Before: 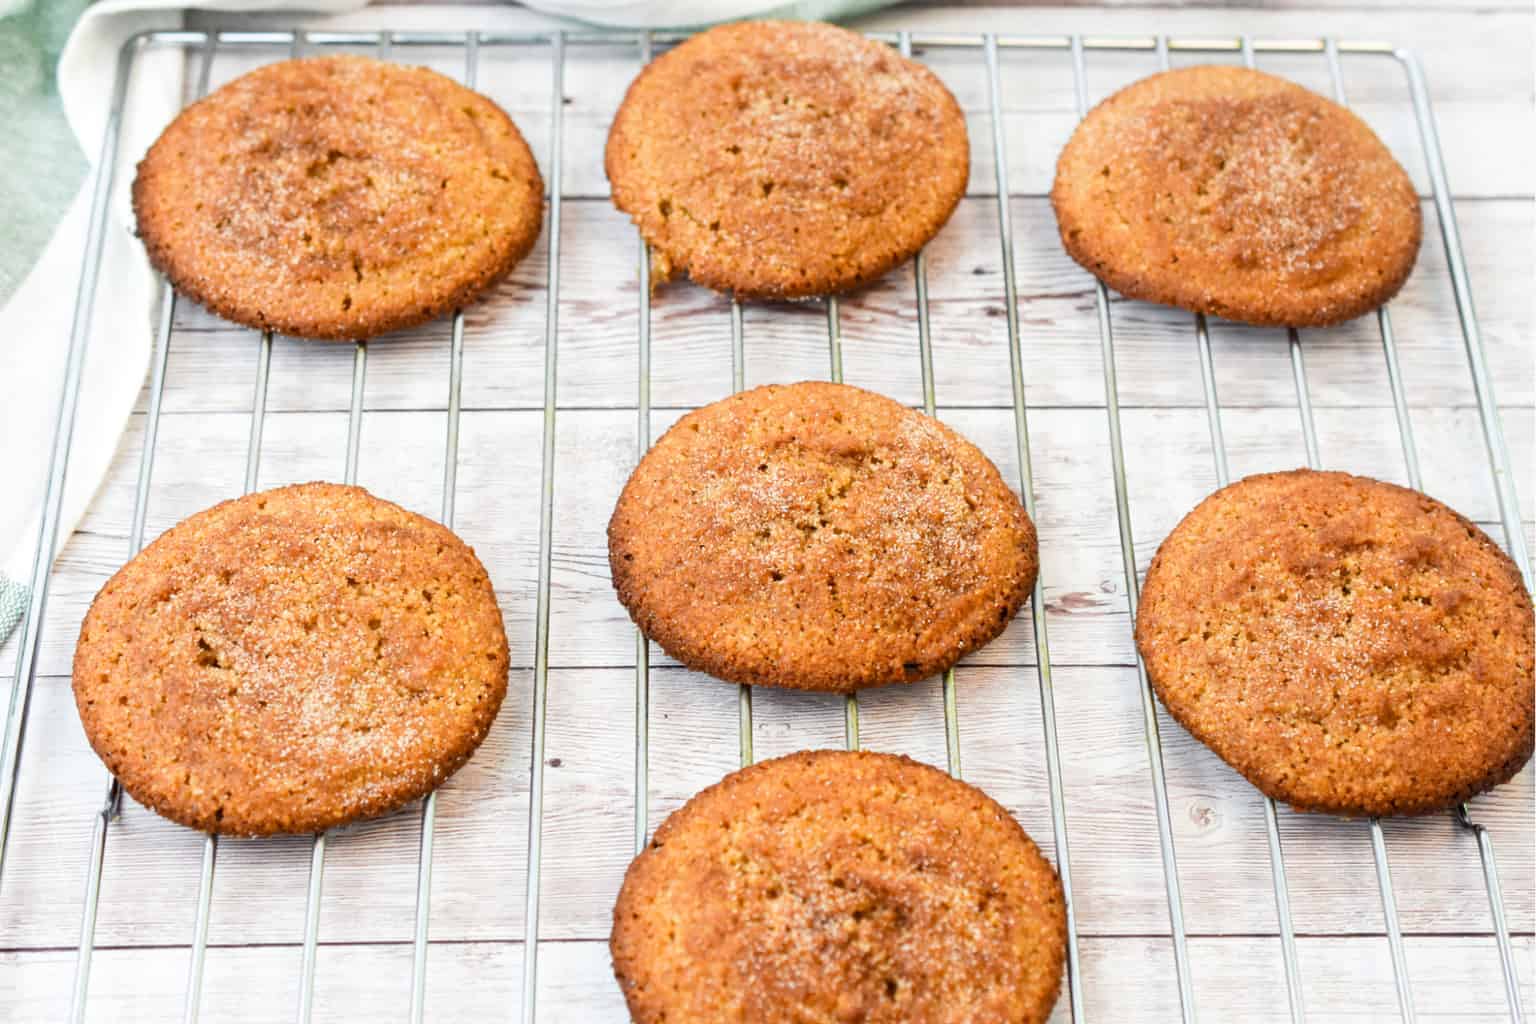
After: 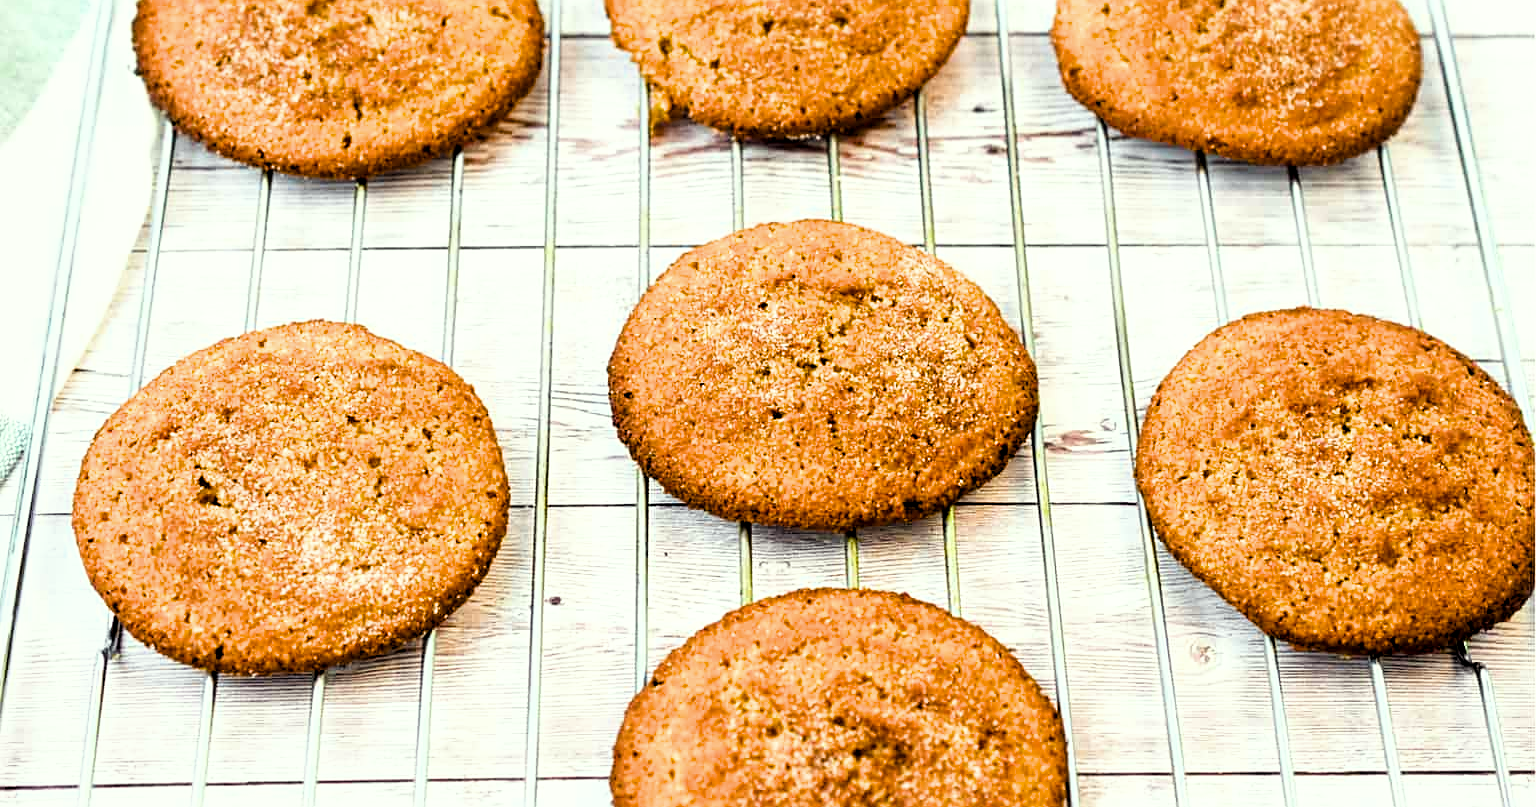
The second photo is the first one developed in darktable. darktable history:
filmic rgb: black relative exposure -5.6 EV, white relative exposure 2.5 EV, threshold 2.99 EV, target black luminance 0%, hardness 4.53, latitude 66.98%, contrast 1.467, shadows ↔ highlights balance -3.79%, enable highlight reconstruction true
color correction: highlights a* -4.6, highlights b* 5.05, saturation 0.967
sharpen: on, module defaults
color balance rgb: power › hue 60.97°, perceptual saturation grading › global saturation 35.74%, perceptual saturation grading › shadows 34.942%, global vibrance 20%
local contrast: highlights 102%, shadows 99%, detail 120%, midtone range 0.2
crop and rotate: top 15.857%, bottom 5.323%
